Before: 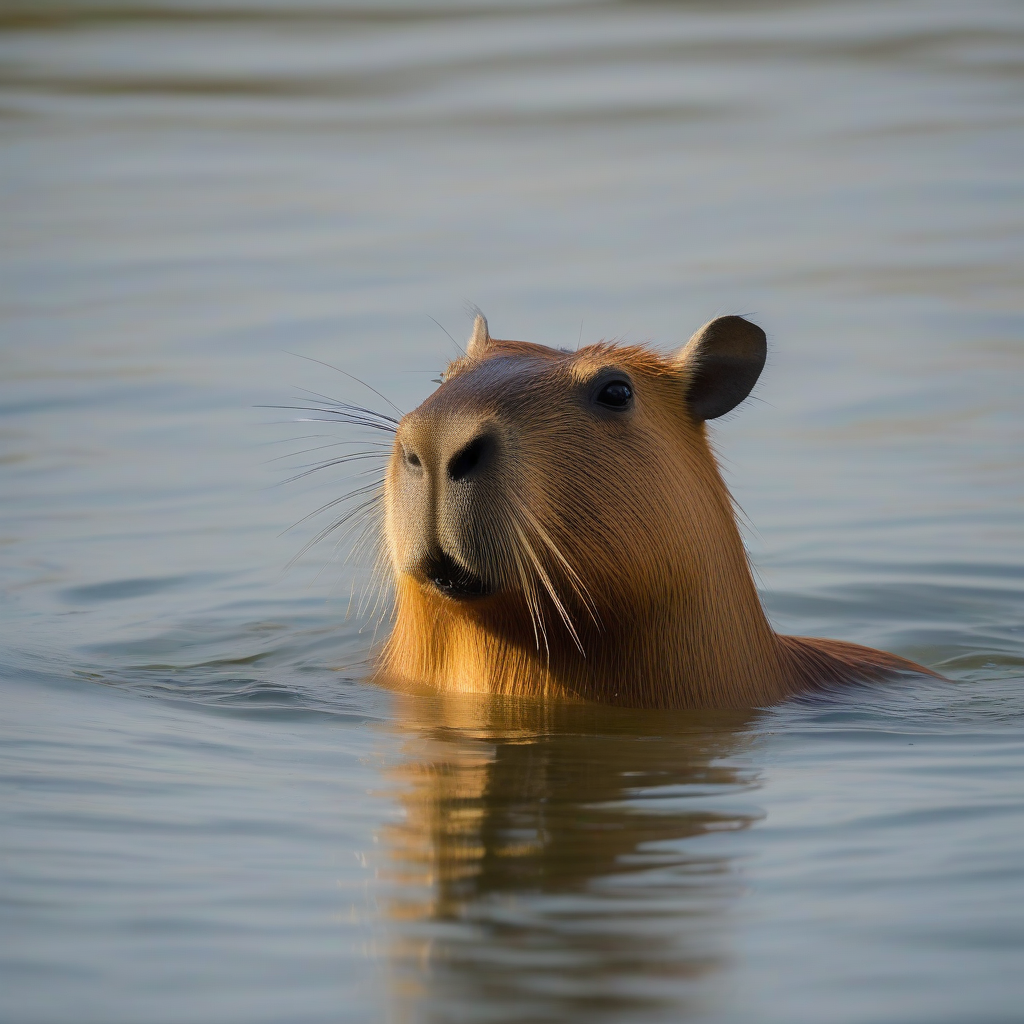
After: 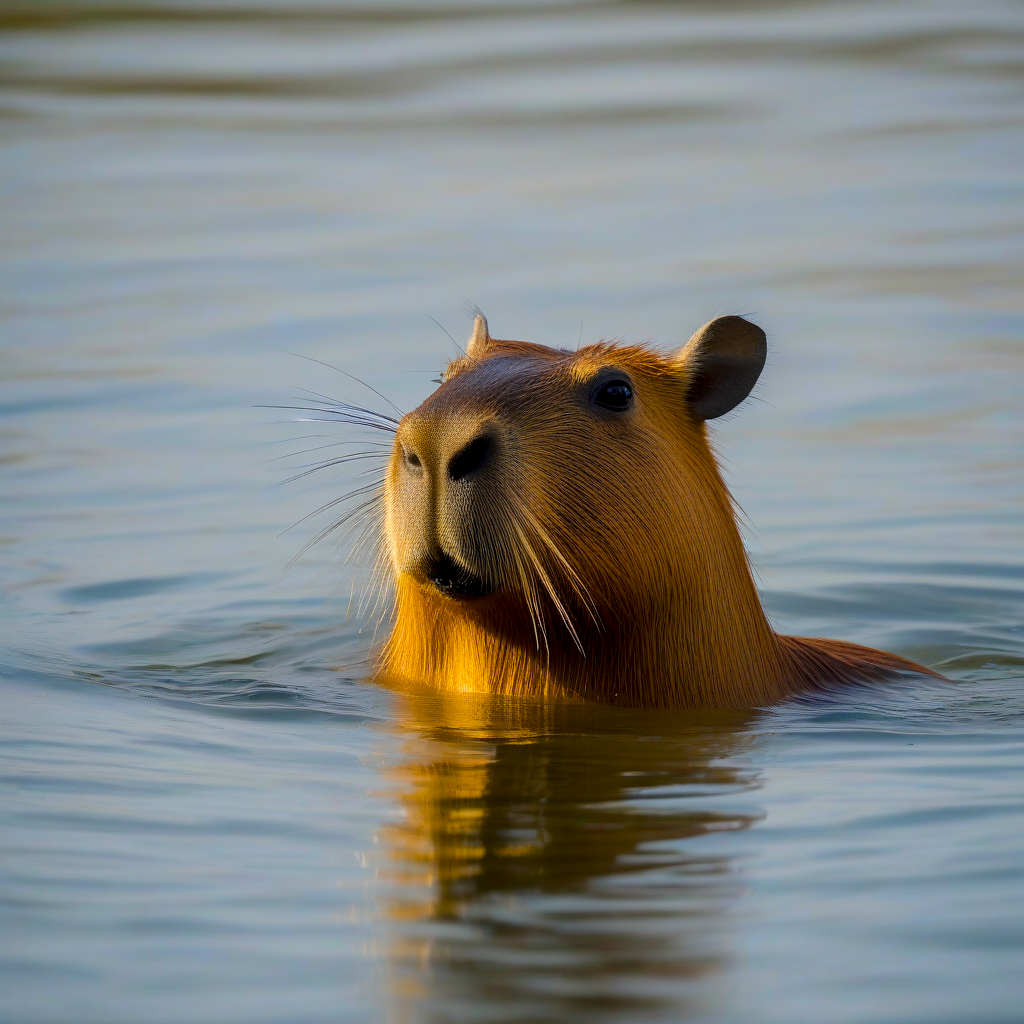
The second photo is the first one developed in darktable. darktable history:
local contrast: detail 130%
color balance rgb: linear chroma grading › global chroma 15%, perceptual saturation grading › global saturation 30%
color zones: curves: ch0 [(0.068, 0.464) (0.25, 0.5) (0.48, 0.508) (0.75, 0.536) (0.886, 0.476) (0.967, 0.456)]; ch1 [(0.066, 0.456) (0.25, 0.5) (0.616, 0.508) (0.746, 0.56) (0.934, 0.444)]
